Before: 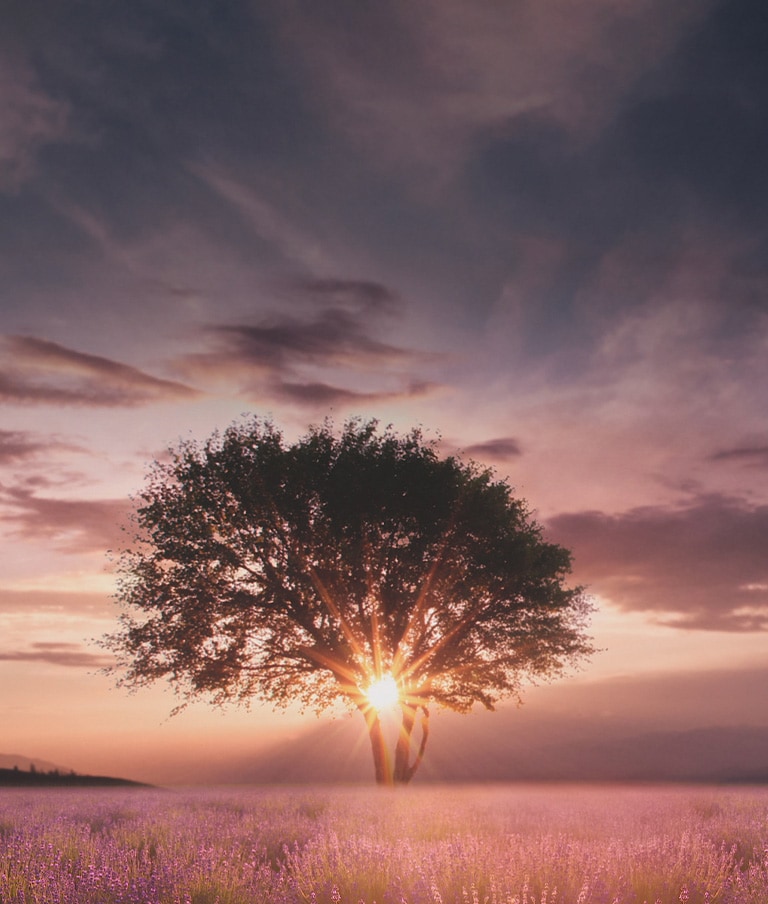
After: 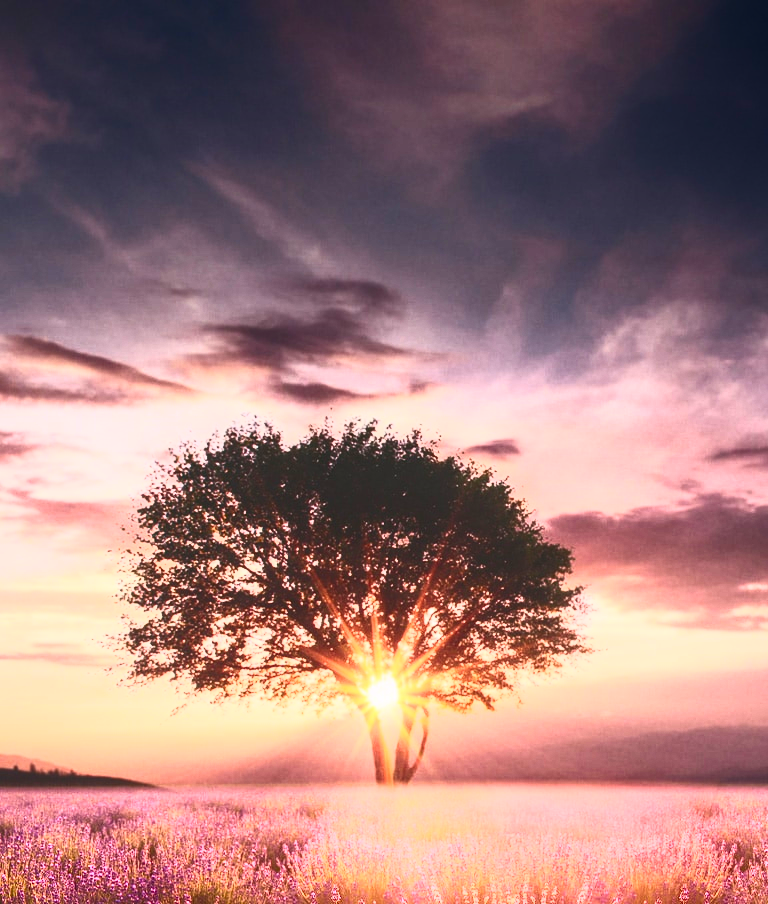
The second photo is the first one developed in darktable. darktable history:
local contrast: on, module defaults
shadows and highlights: shadows -69.81, highlights 33.97, soften with gaussian
contrast brightness saturation: contrast 0.843, brightness 0.59, saturation 0.604
